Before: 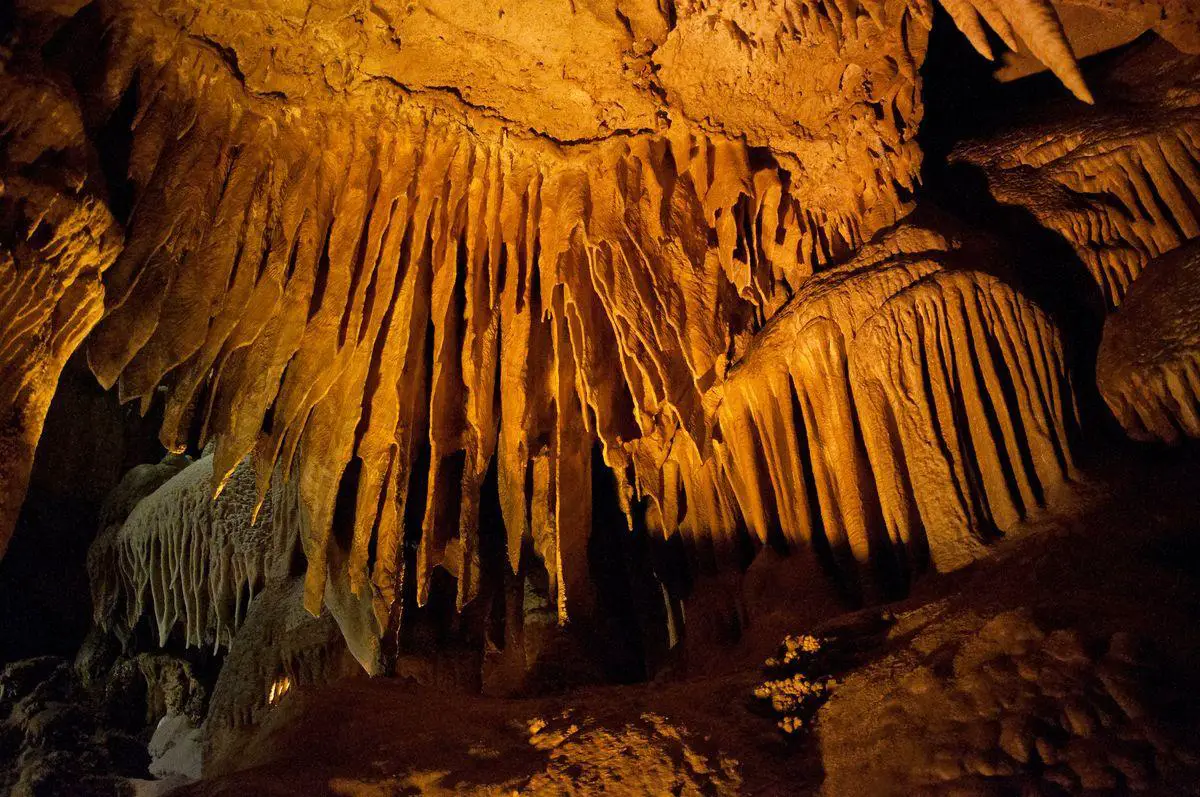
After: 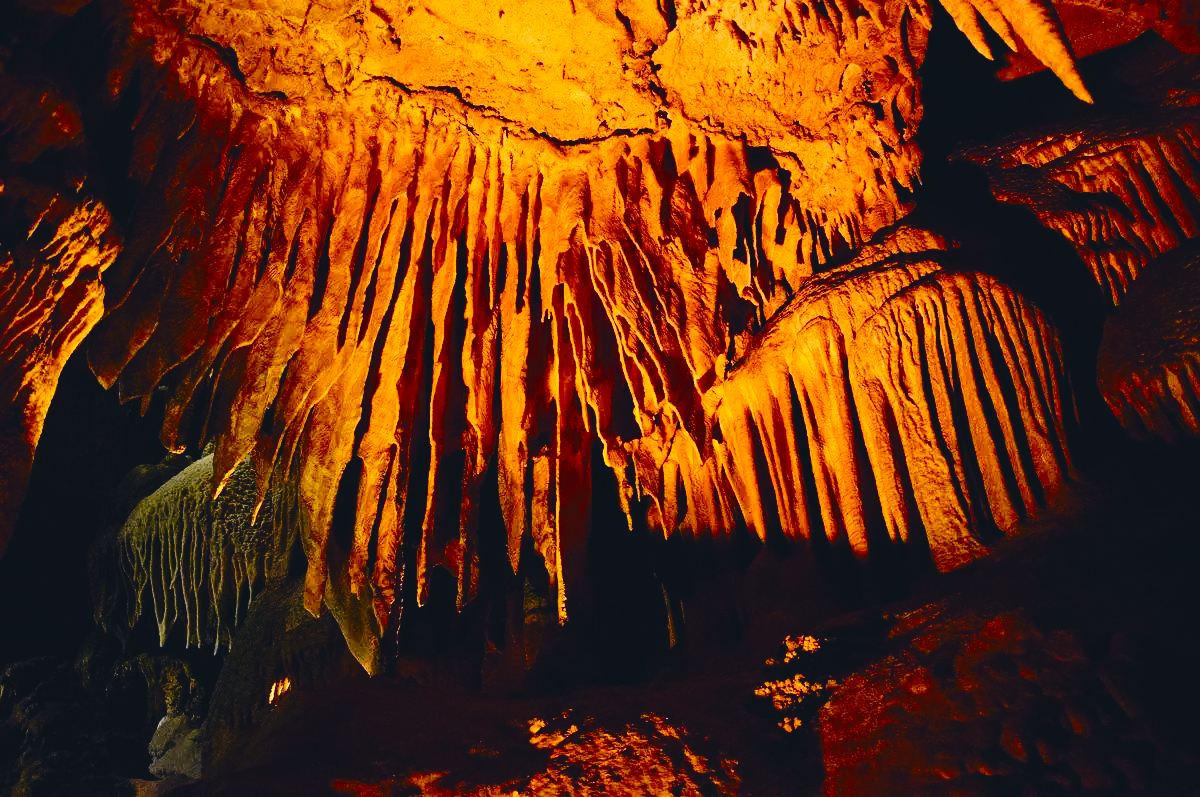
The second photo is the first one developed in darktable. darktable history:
tone curve: curves: ch0 [(0, 0) (0.071, 0.047) (0.266, 0.26) (0.491, 0.552) (0.753, 0.818) (1, 0.983)]; ch1 [(0, 0) (0.346, 0.307) (0.408, 0.369) (0.463, 0.443) (0.482, 0.493) (0.502, 0.5) (0.517, 0.518) (0.55, 0.573) (0.597, 0.641) (0.651, 0.709) (1, 1)]; ch2 [(0, 0) (0.346, 0.34) (0.434, 0.46) (0.485, 0.494) (0.5, 0.494) (0.517, 0.506) (0.535, 0.545) (0.583, 0.634) (0.625, 0.686) (1, 1)], color space Lab, independent channels, preserve colors none
color correction: highlights a* 0.388, highlights b* 2.71, shadows a* -1.05, shadows b* -4.09
base curve: curves: ch0 [(0, 0.024) (0.055, 0.065) (0.121, 0.166) (0.236, 0.319) (0.693, 0.726) (1, 1)], preserve colors none
tone equalizer: on, module defaults
contrast brightness saturation: contrast 0.204, brightness -0.105, saturation 0.1
